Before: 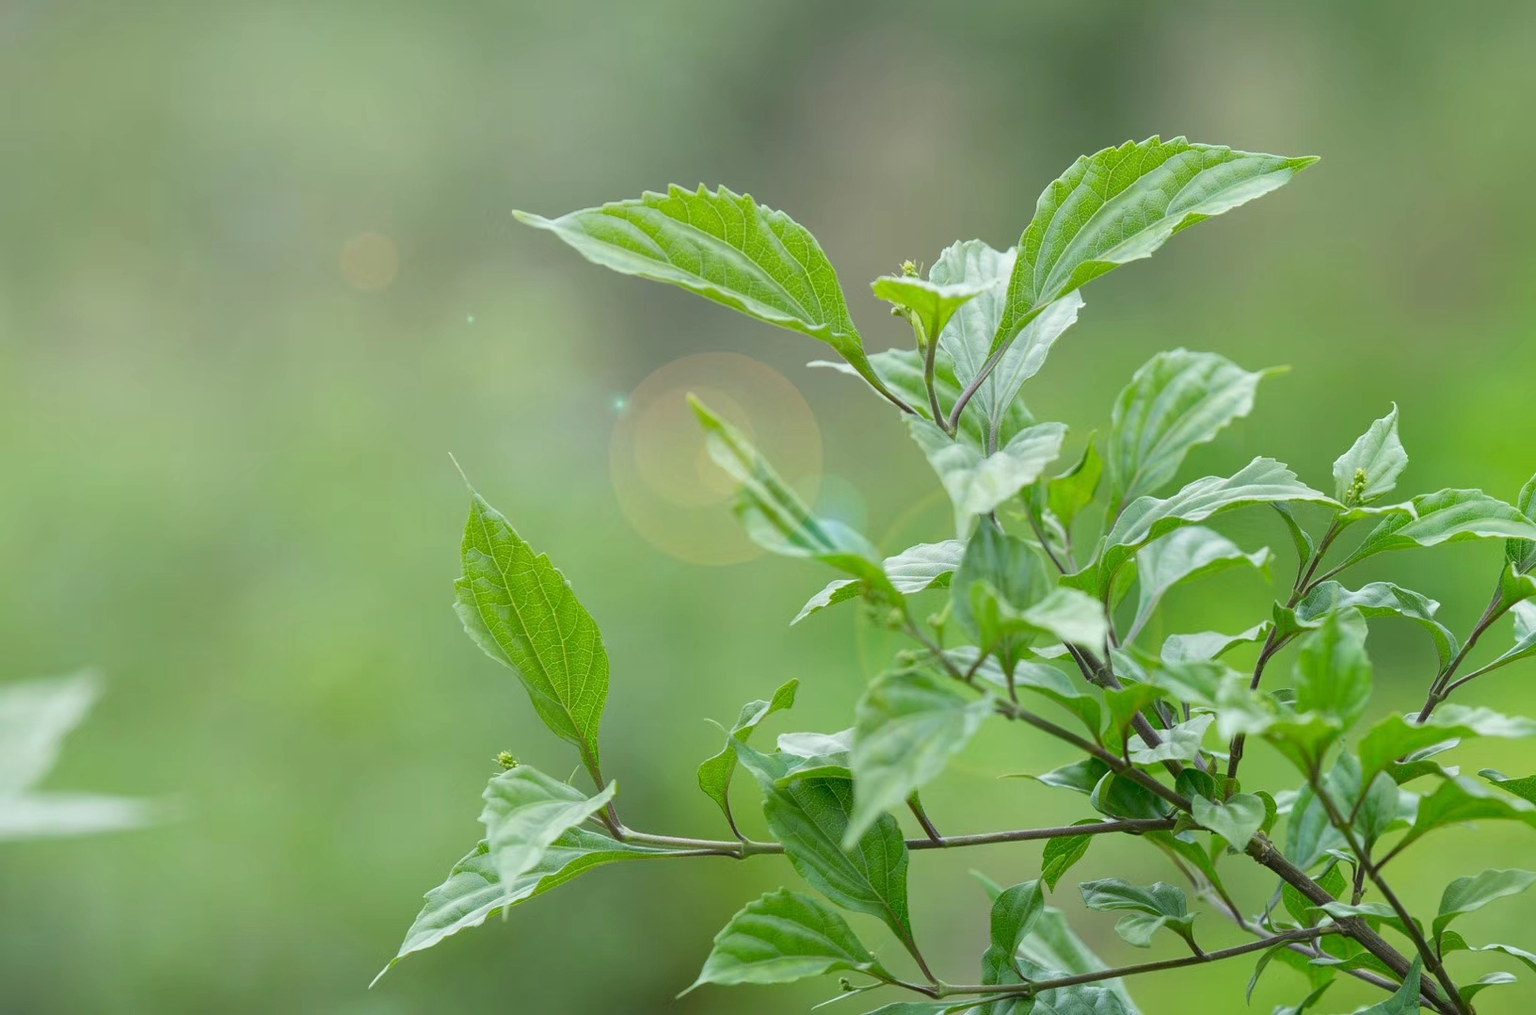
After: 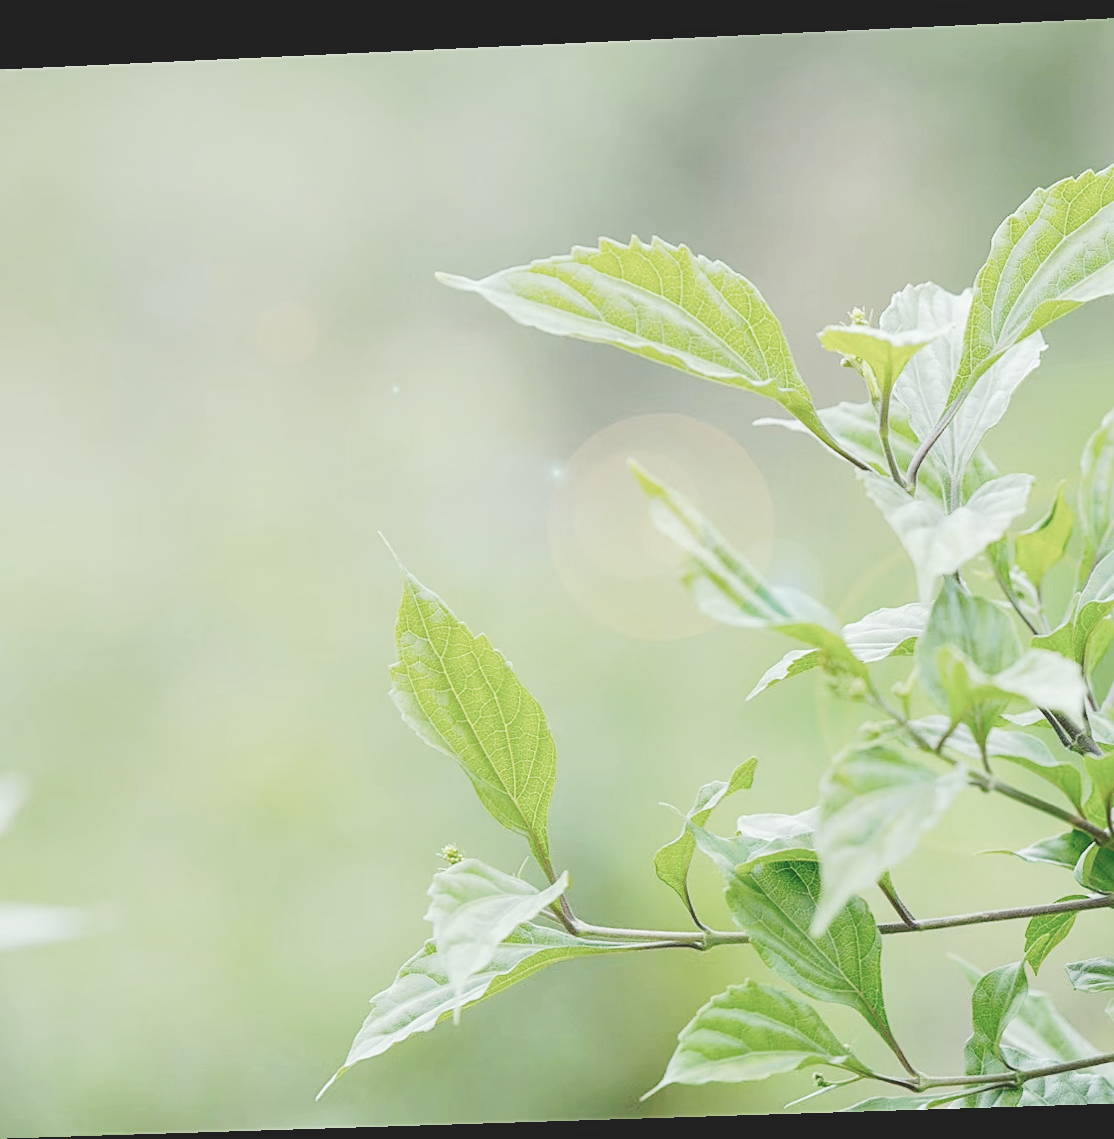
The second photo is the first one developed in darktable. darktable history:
crop and rotate: left 6.617%, right 26.717%
base curve: curves: ch0 [(0, 0) (0.036, 0.025) (0.121, 0.166) (0.206, 0.329) (0.605, 0.79) (1, 1)], preserve colors none
local contrast: highlights 100%, shadows 100%, detail 120%, midtone range 0.2
exposure: black level correction 0, exposure 1.1 EV, compensate exposure bias true, compensate highlight preservation false
rotate and perspective: rotation -2.22°, lens shift (horizontal) -0.022, automatic cropping off
sharpen: on, module defaults
contrast brightness saturation: contrast -0.26, saturation -0.43
